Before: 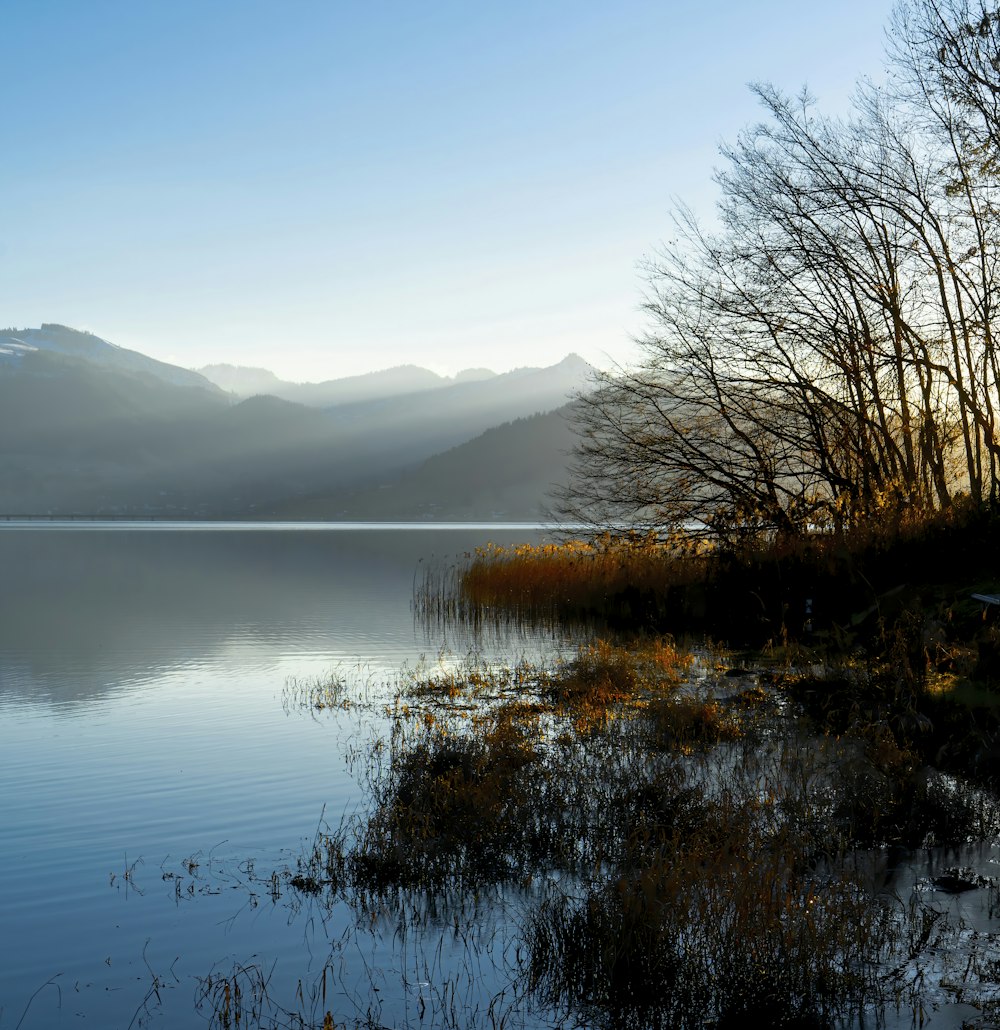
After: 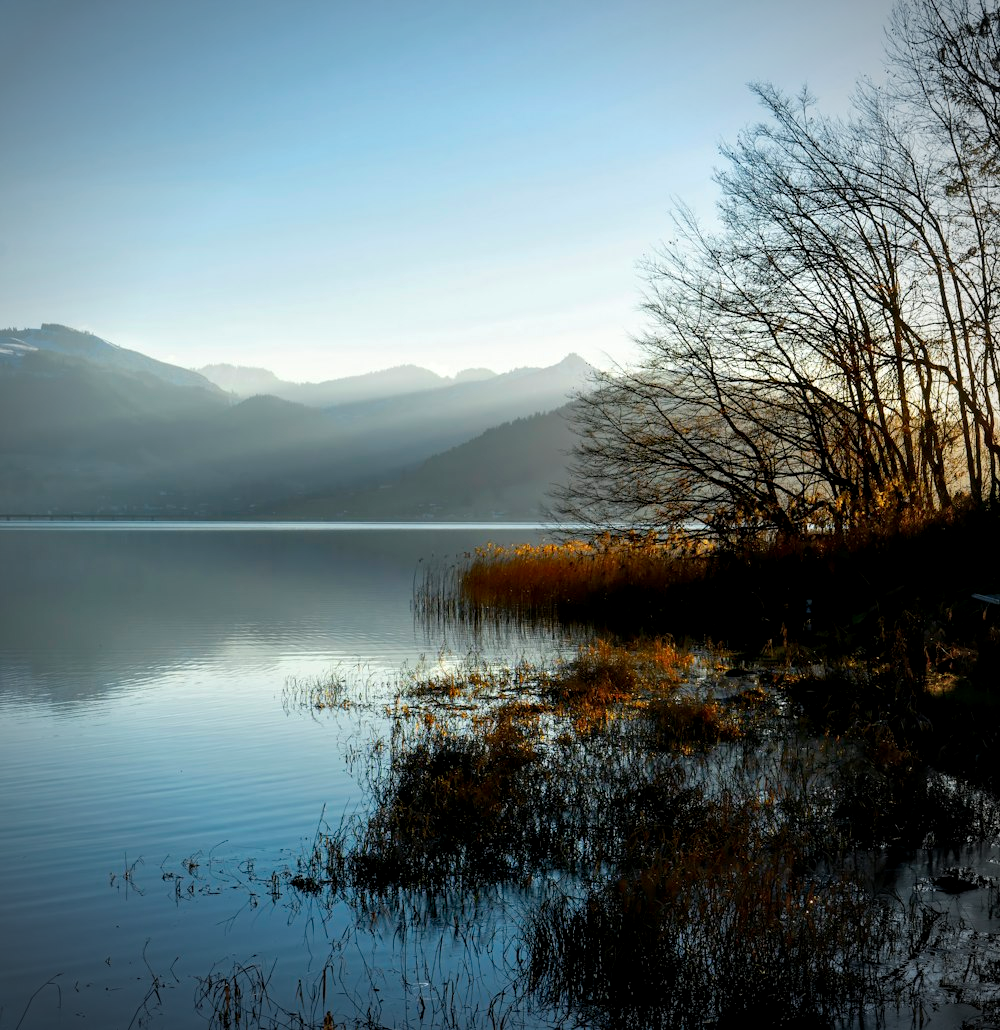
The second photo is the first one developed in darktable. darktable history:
exposure: compensate highlight preservation false
local contrast: highlights 100%, shadows 100%, detail 120%, midtone range 0.2
vignetting: on, module defaults
